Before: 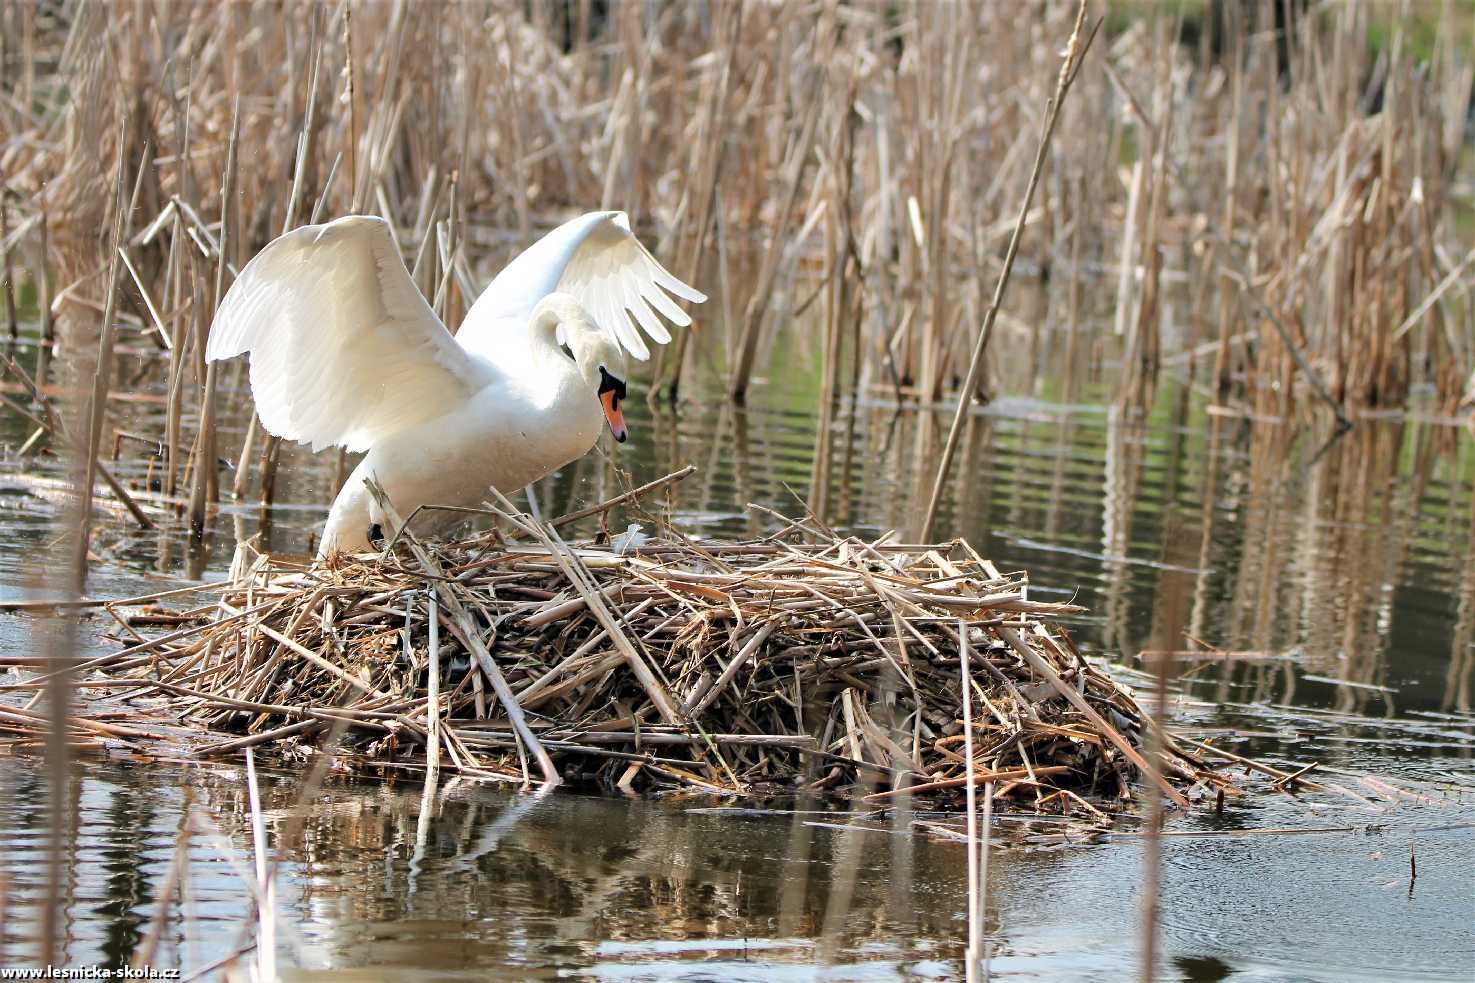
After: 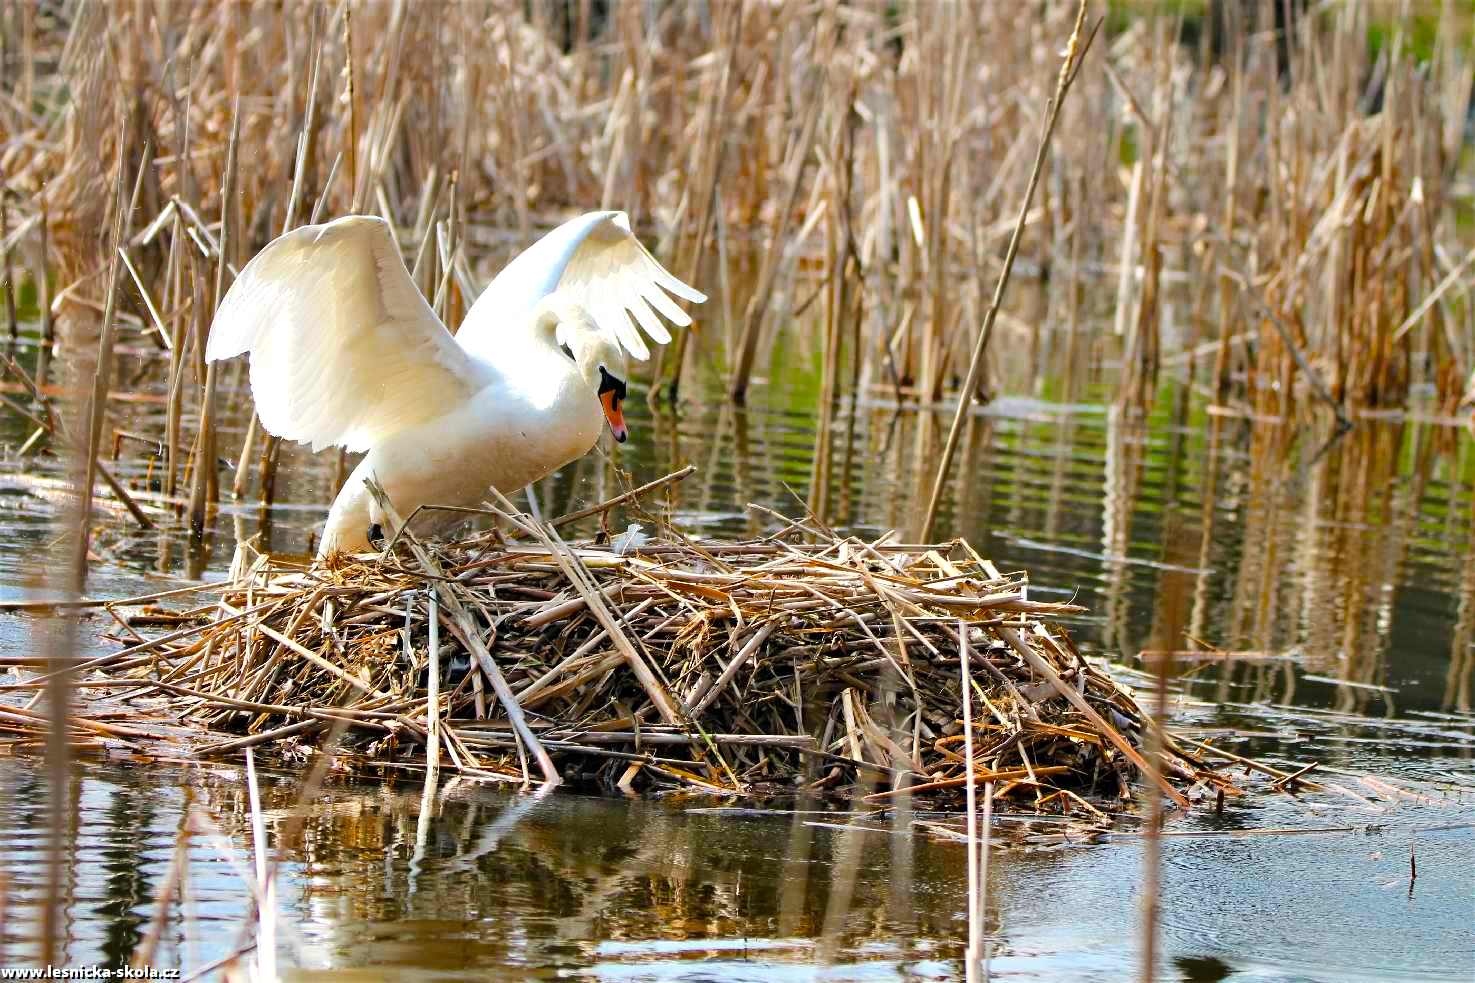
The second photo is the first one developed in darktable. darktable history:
color balance rgb: linear chroma grading › global chroma 14.526%, perceptual saturation grading › global saturation 31.16%, perceptual brilliance grading › highlights 9.977%, perceptual brilliance grading › mid-tones 5.667%, global vibrance -1.146%, saturation formula JzAzBz (2021)
